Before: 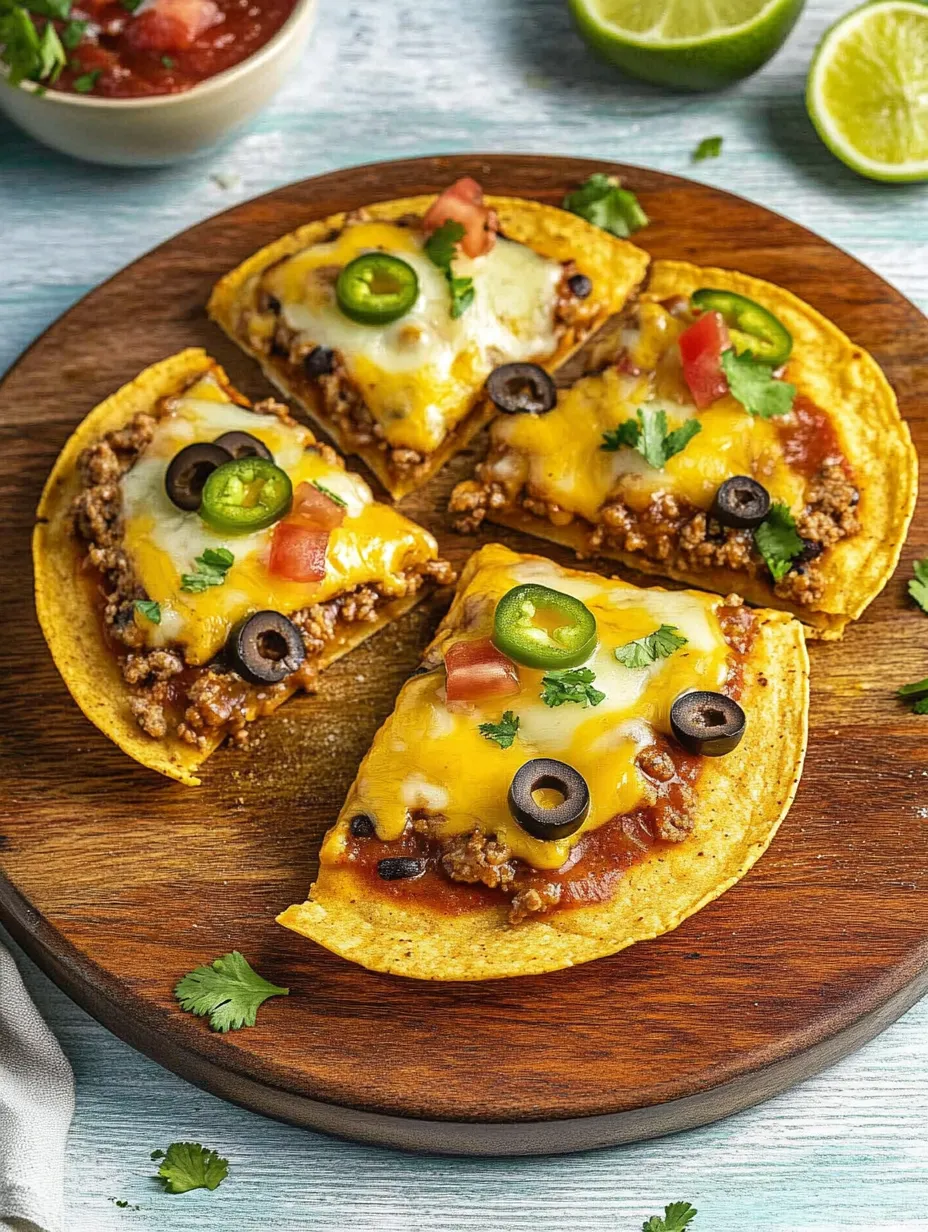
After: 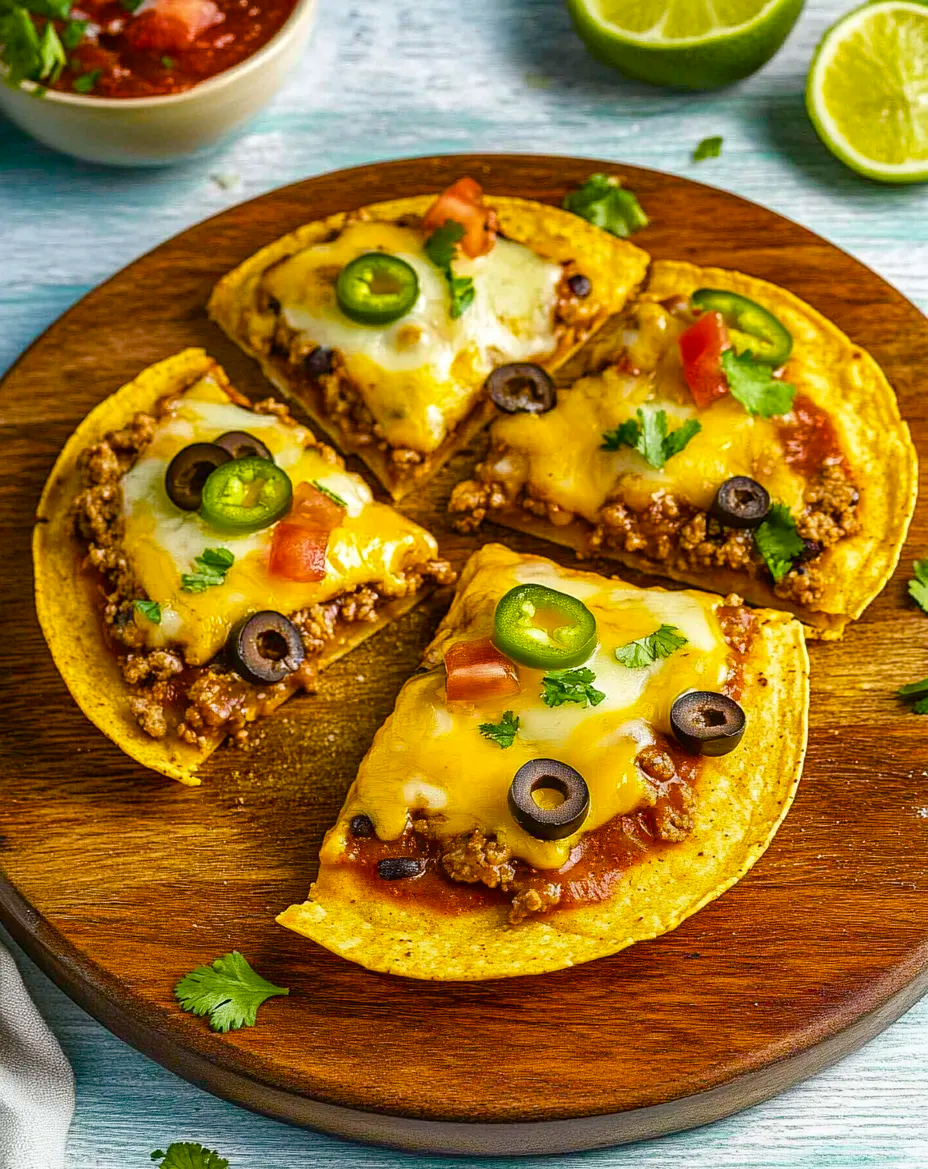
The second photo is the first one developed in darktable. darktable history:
crop and rotate: top 0%, bottom 5.097%
color balance rgb: perceptual saturation grading › global saturation 20%, perceptual saturation grading › highlights -25%, perceptual saturation grading › shadows 50.52%, global vibrance 40.24%
